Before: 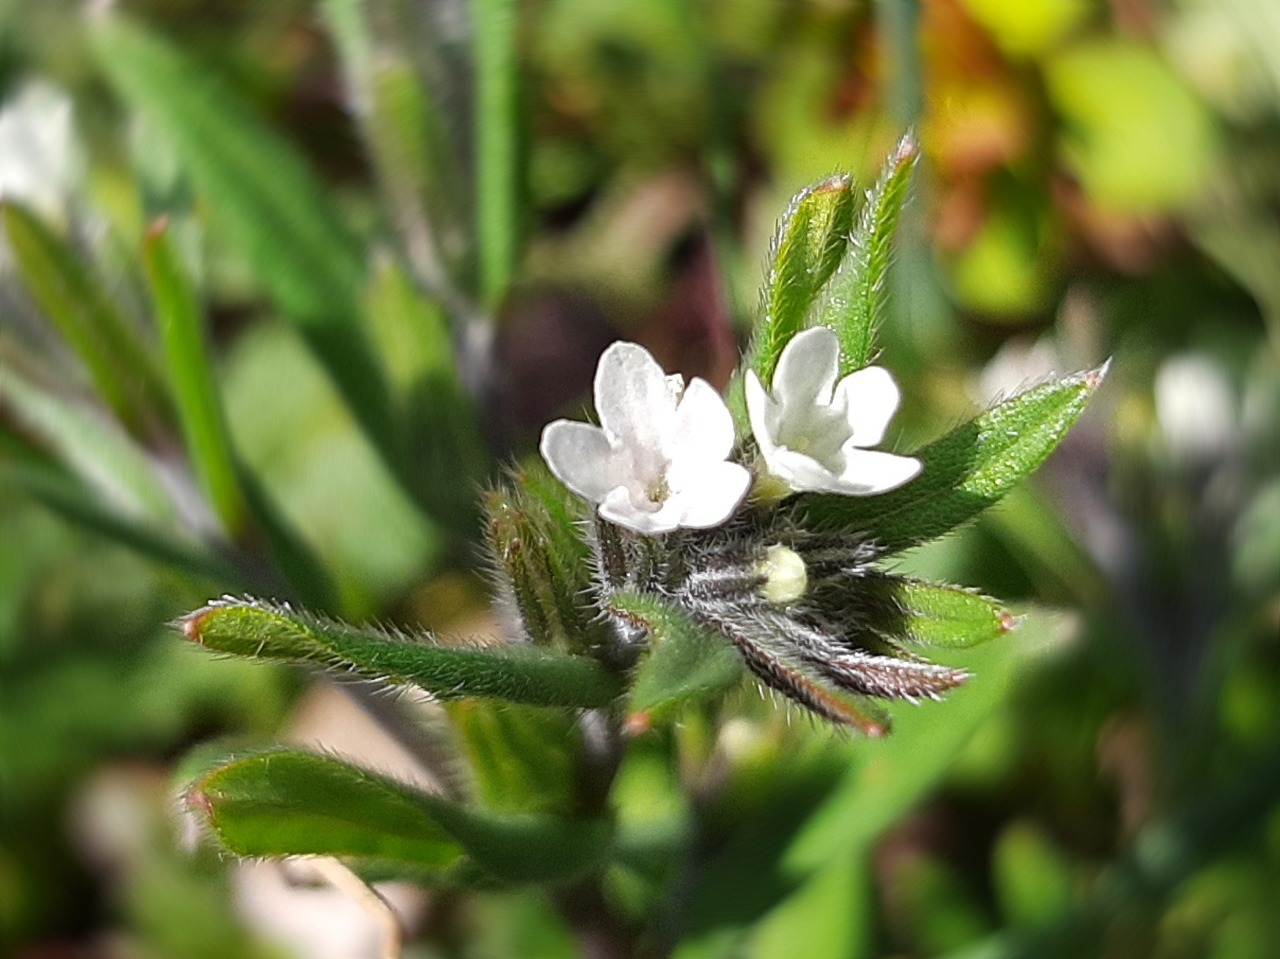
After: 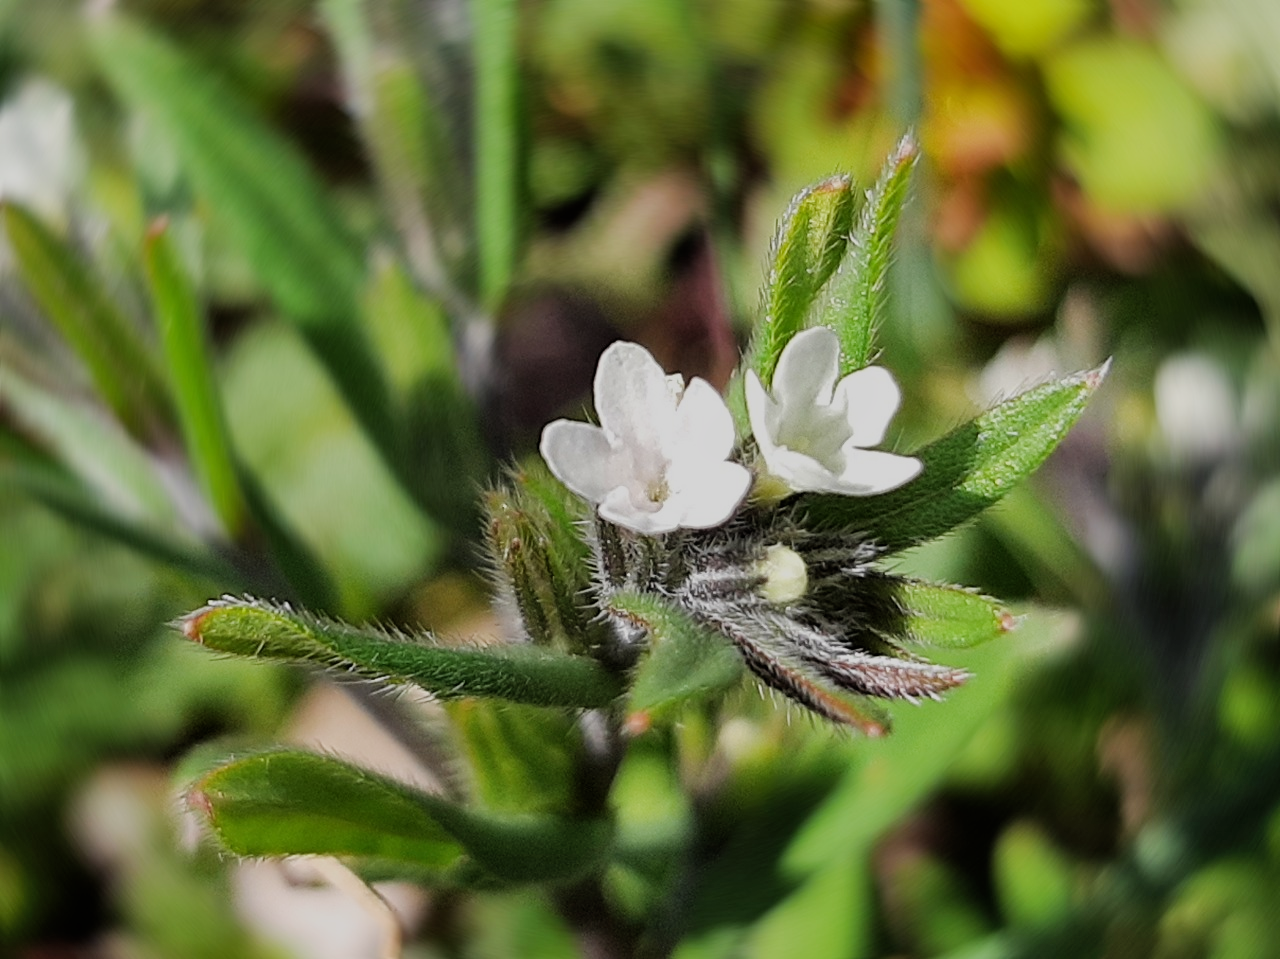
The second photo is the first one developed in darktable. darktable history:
shadows and highlights: low approximation 0.01, soften with gaussian
filmic rgb: black relative exposure -7.65 EV, white relative exposure 4.56 EV, threshold 3.05 EV, hardness 3.61, enable highlight reconstruction true
tone equalizer: edges refinement/feathering 500, mask exposure compensation -1.57 EV, preserve details no
